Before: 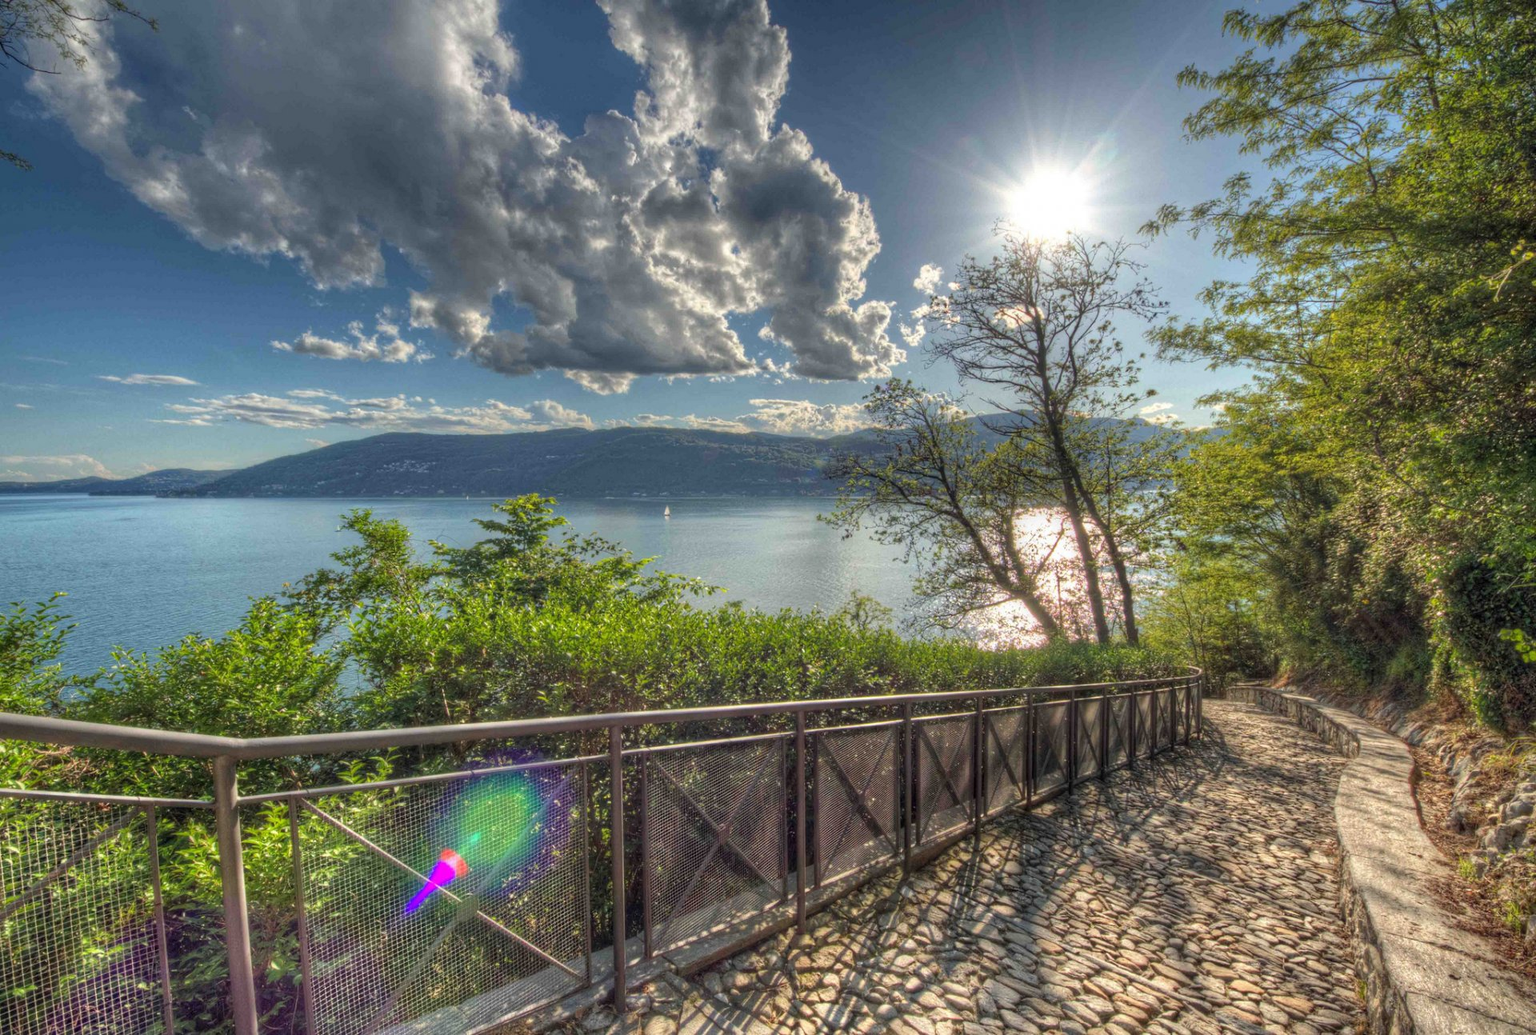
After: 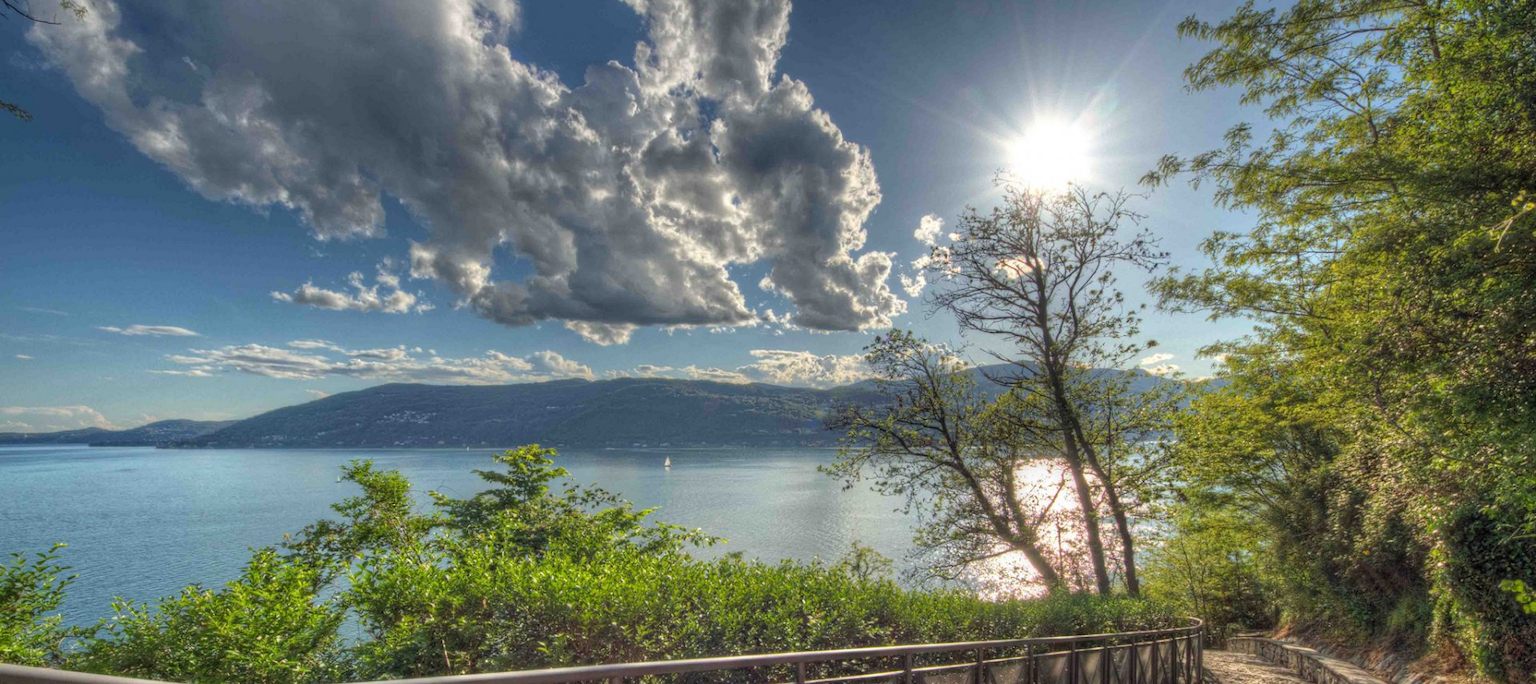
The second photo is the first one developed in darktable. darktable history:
crop and rotate: top 4.841%, bottom 29.037%
